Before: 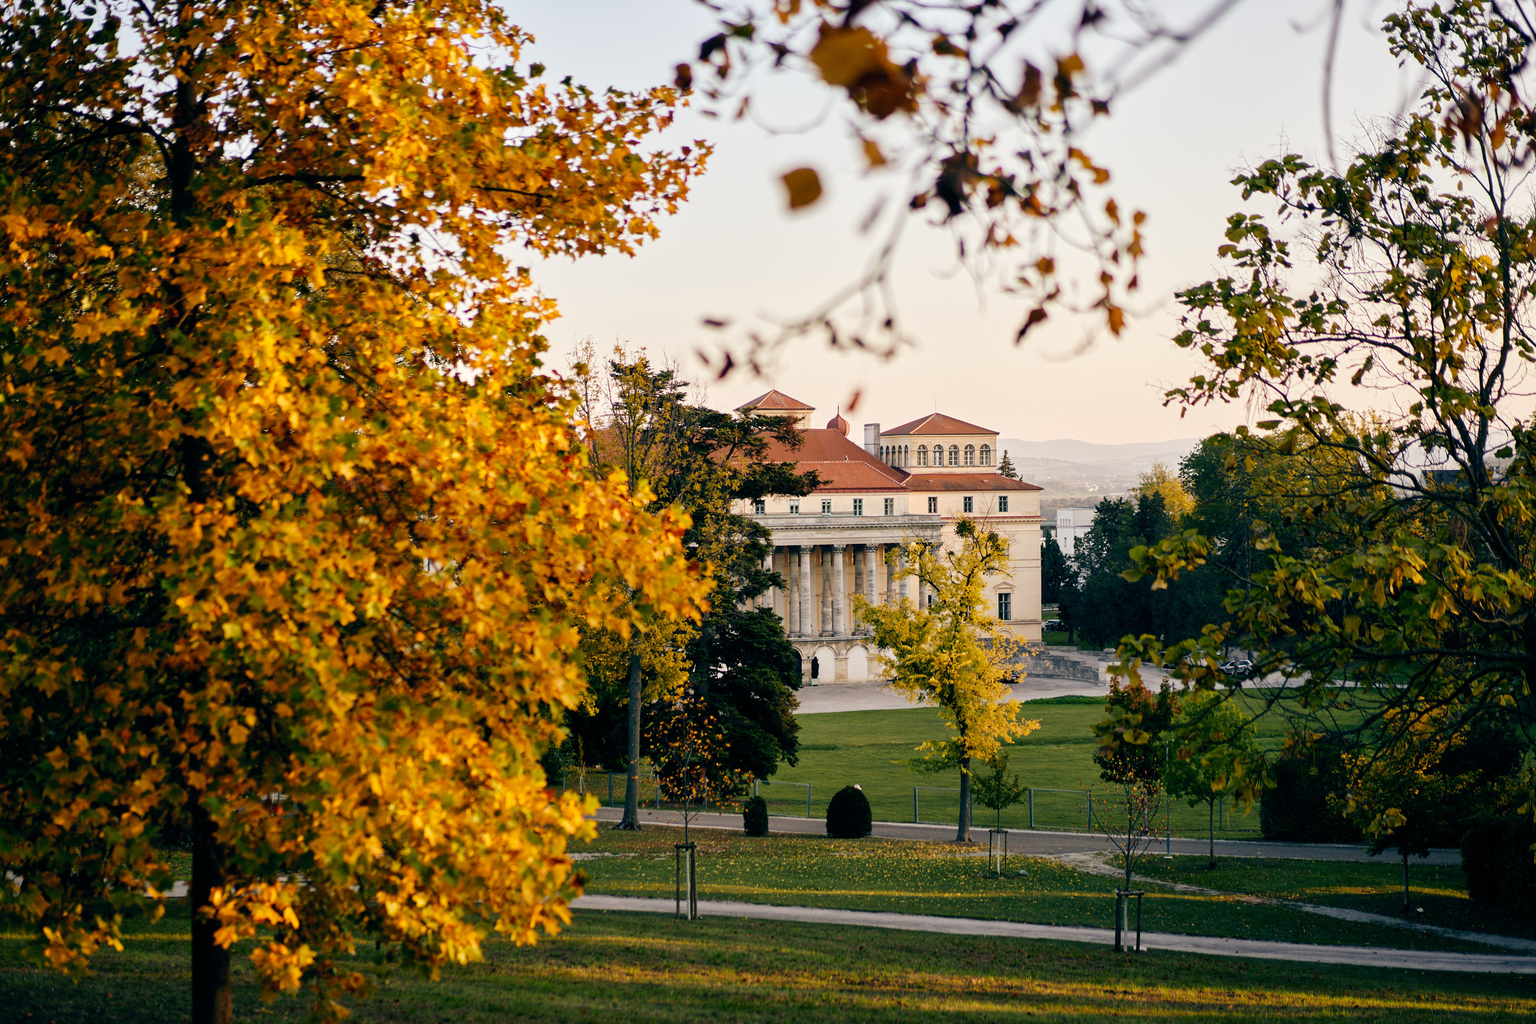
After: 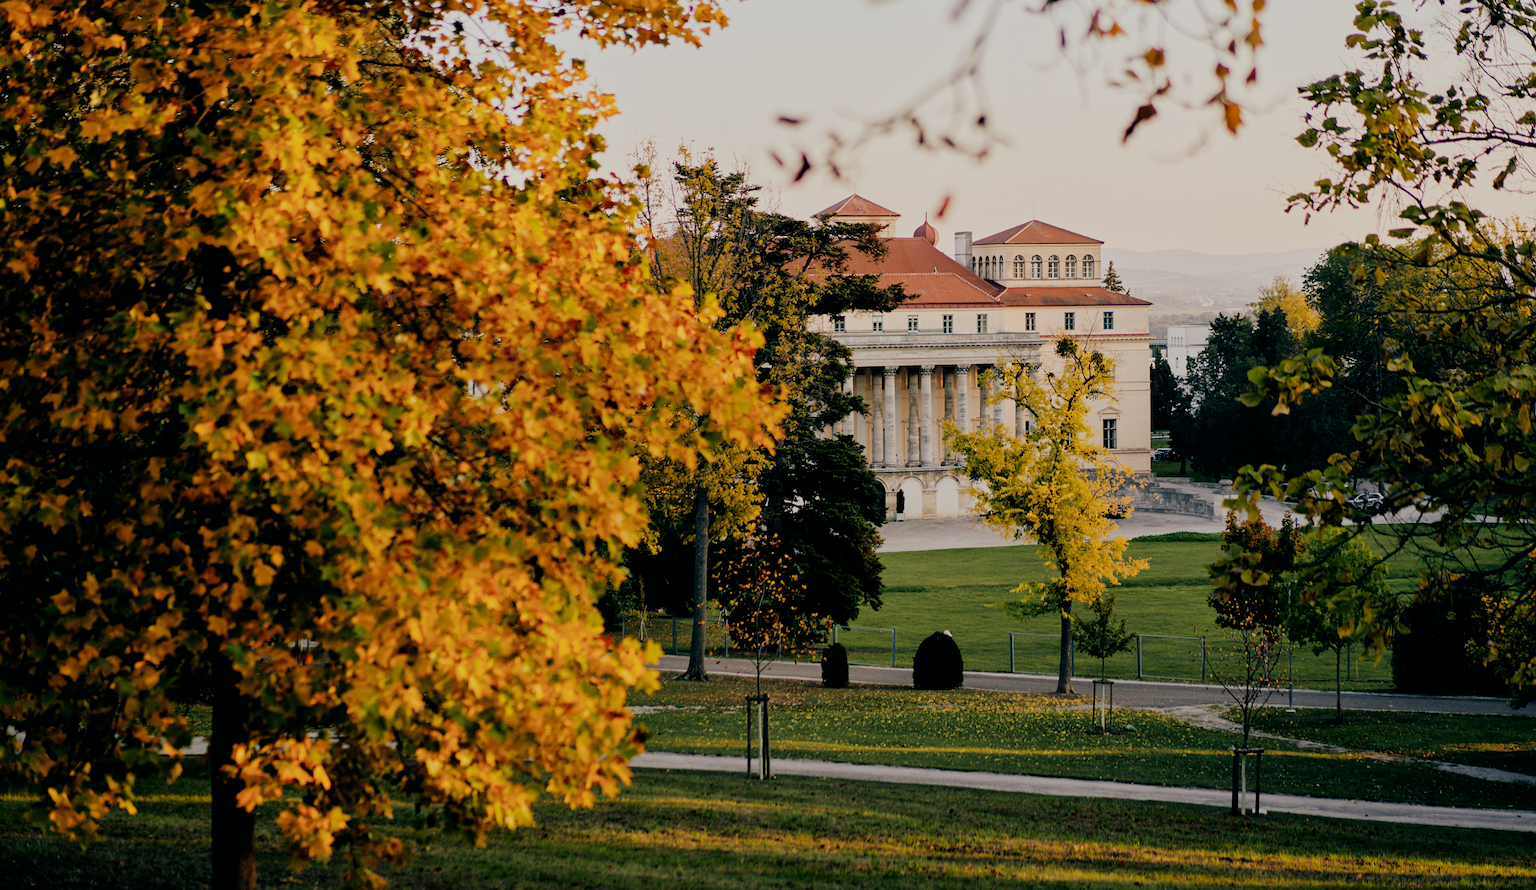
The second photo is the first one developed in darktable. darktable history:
tone equalizer: on, module defaults
bloom: size 5%, threshold 95%, strength 15%
crop: top 20.916%, right 9.437%, bottom 0.316%
filmic rgb: black relative exposure -7.32 EV, white relative exposure 5.09 EV, hardness 3.2
